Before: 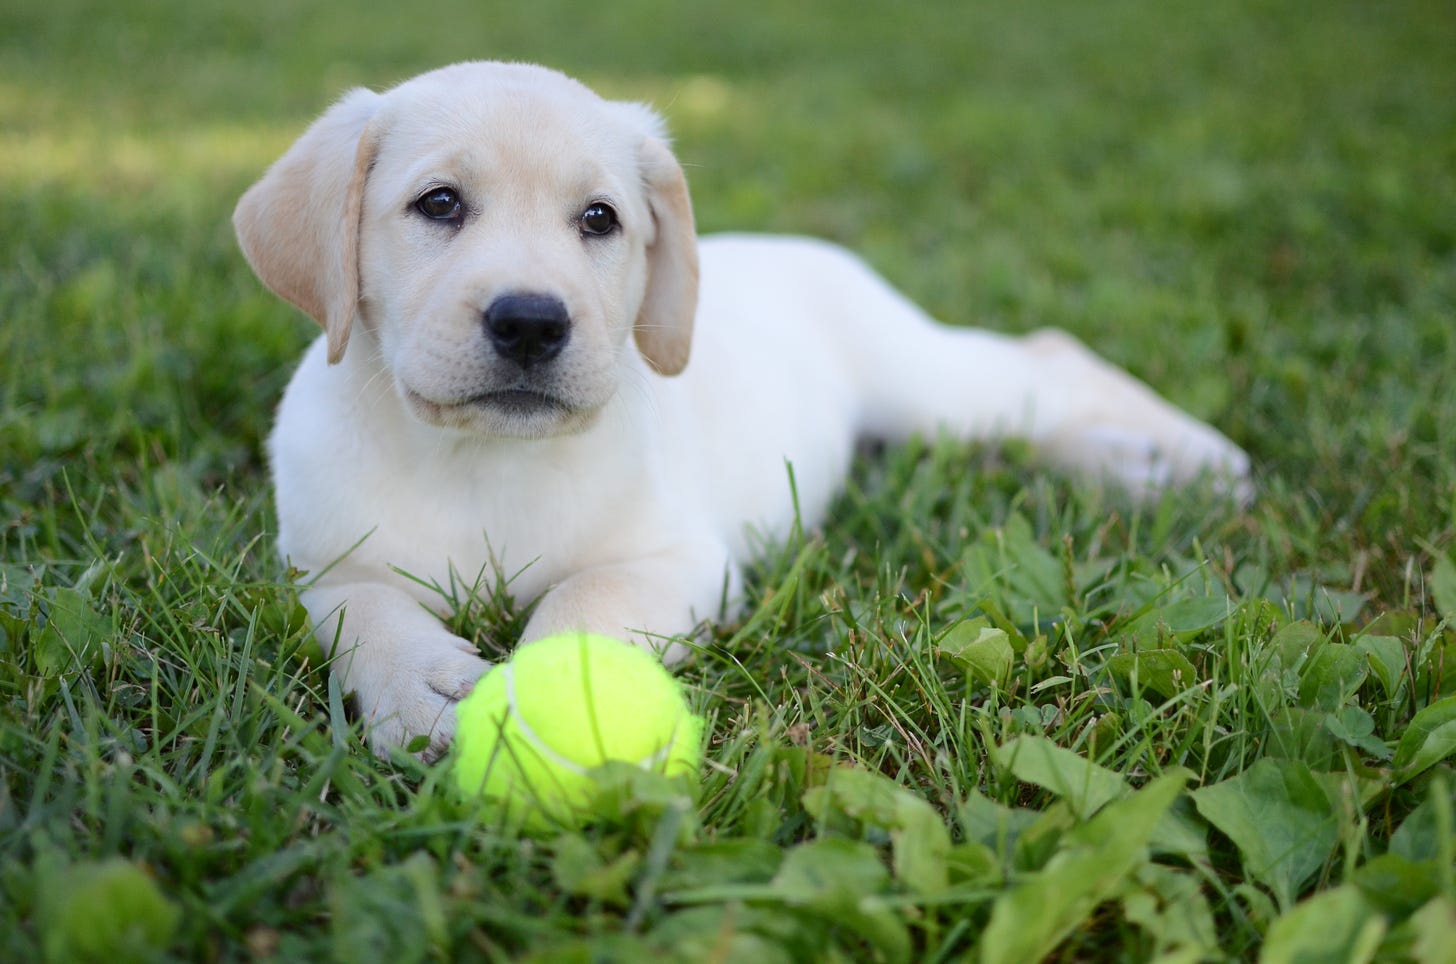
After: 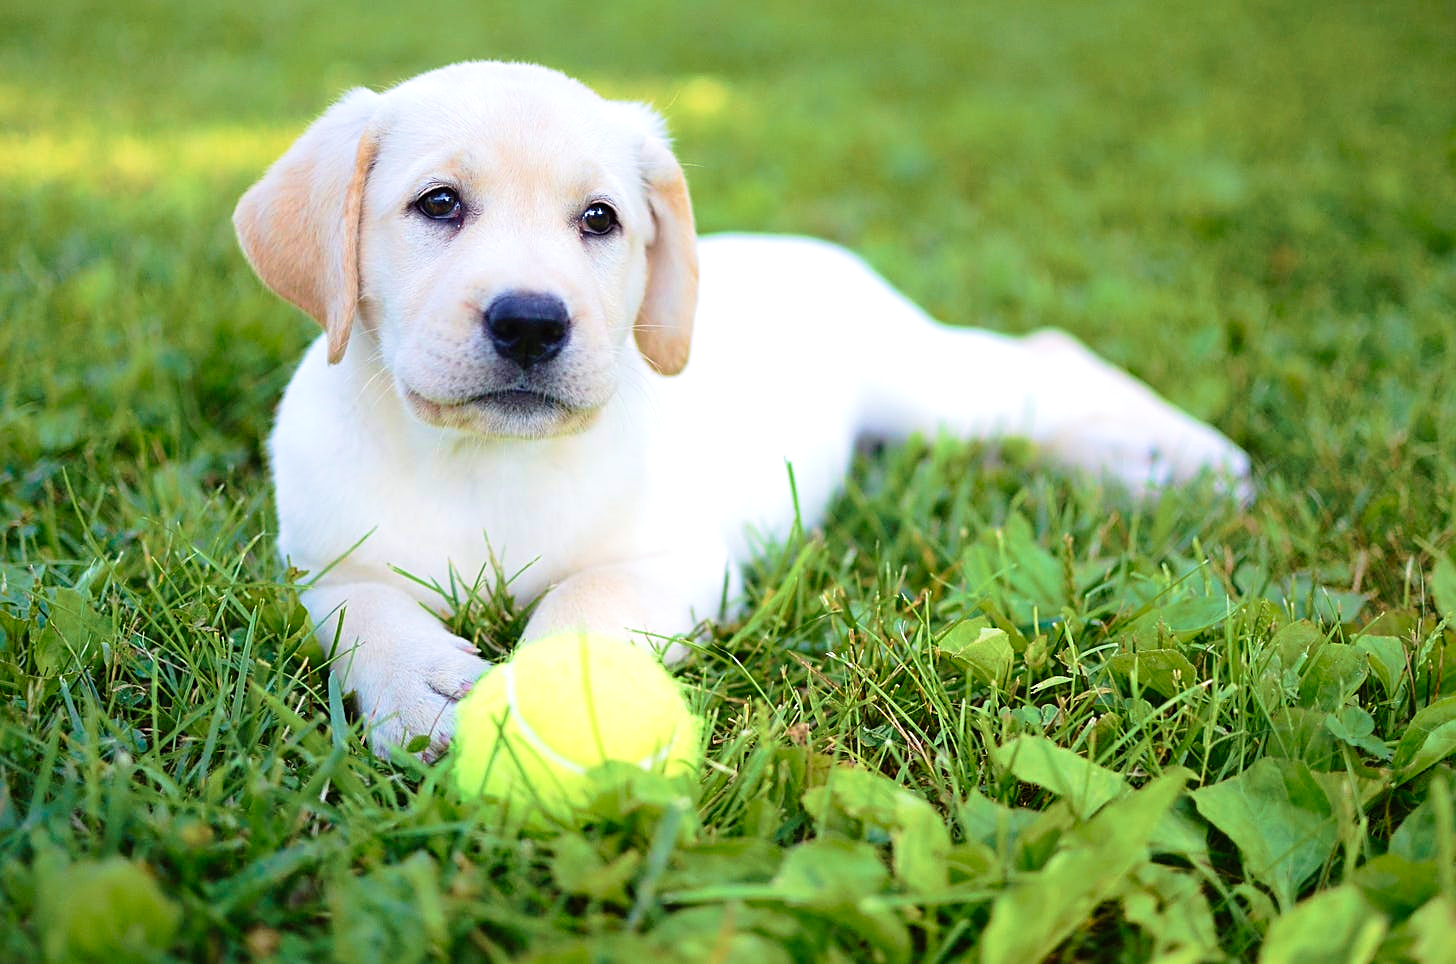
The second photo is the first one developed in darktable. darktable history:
sharpen: on, module defaults
exposure: black level correction 0.001, exposure 0.498 EV, compensate highlight preservation false
velvia: strength 74.8%
tone curve: curves: ch0 [(0, 0.013) (0.117, 0.081) (0.257, 0.259) (0.408, 0.45) (0.611, 0.64) (0.81, 0.857) (1, 1)]; ch1 [(0, 0) (0.287, 0.198) (0.501, 0.506) (0.56, 0.584) (0.715, 0.741) (0.976, 0.992)]; ch2 [(0, 0) (0.369, 0.362) (0.5, 0.5) (0.537, 0.547) (0.59, 0.603) (0.681, 0.754) (1, 1)], preserve colors none
